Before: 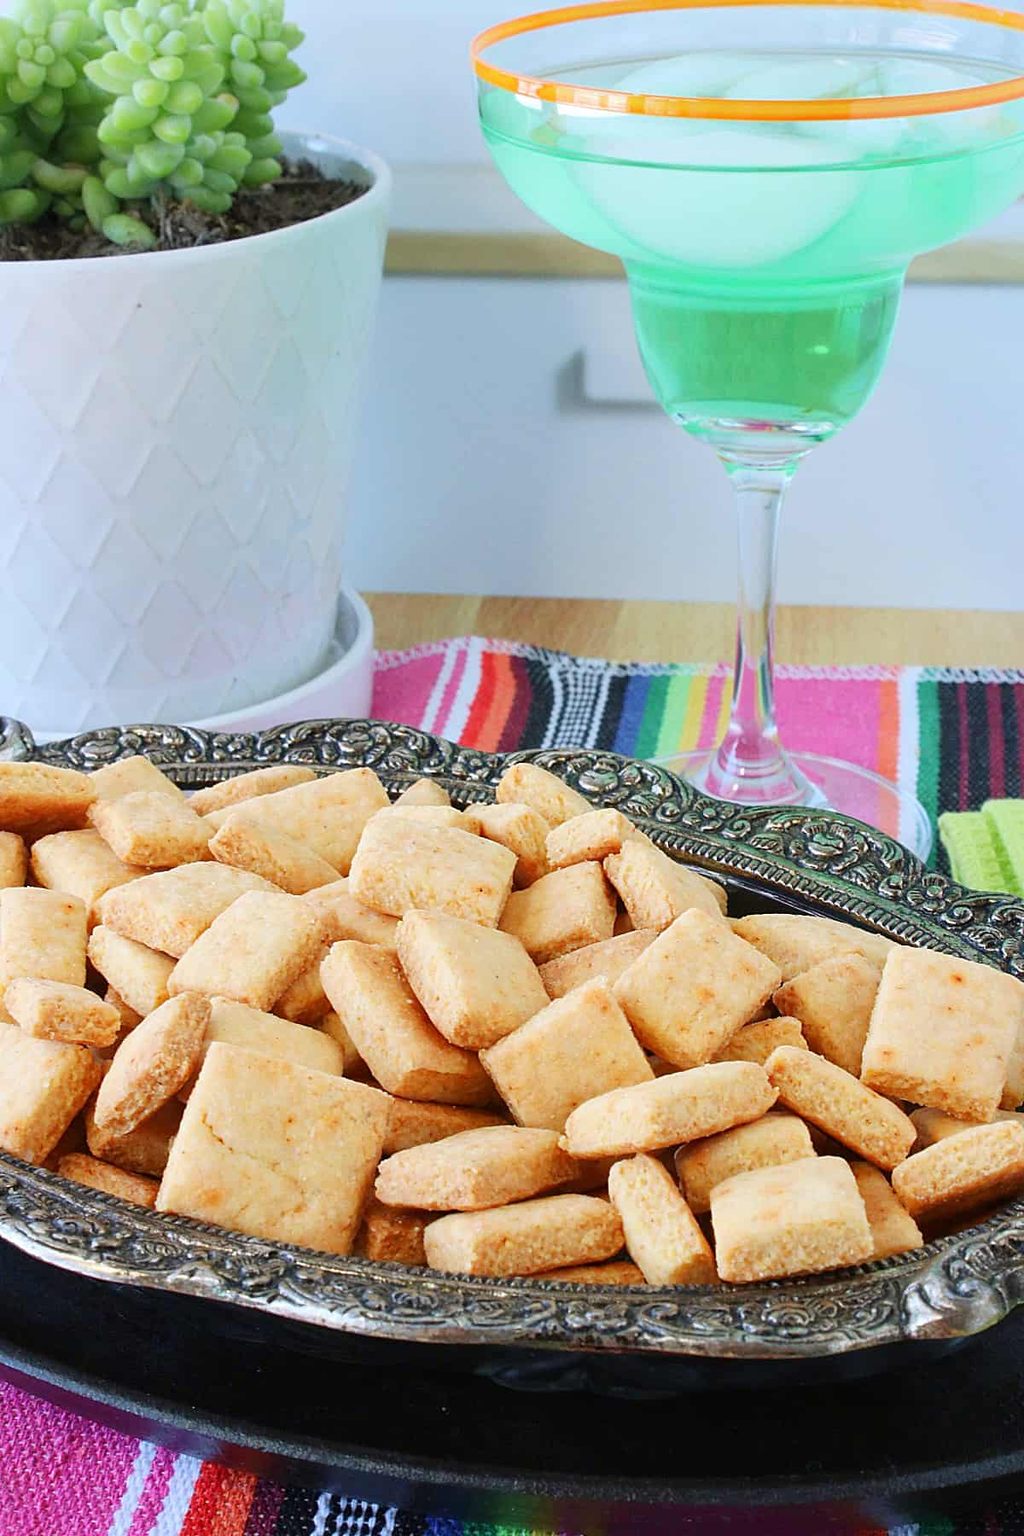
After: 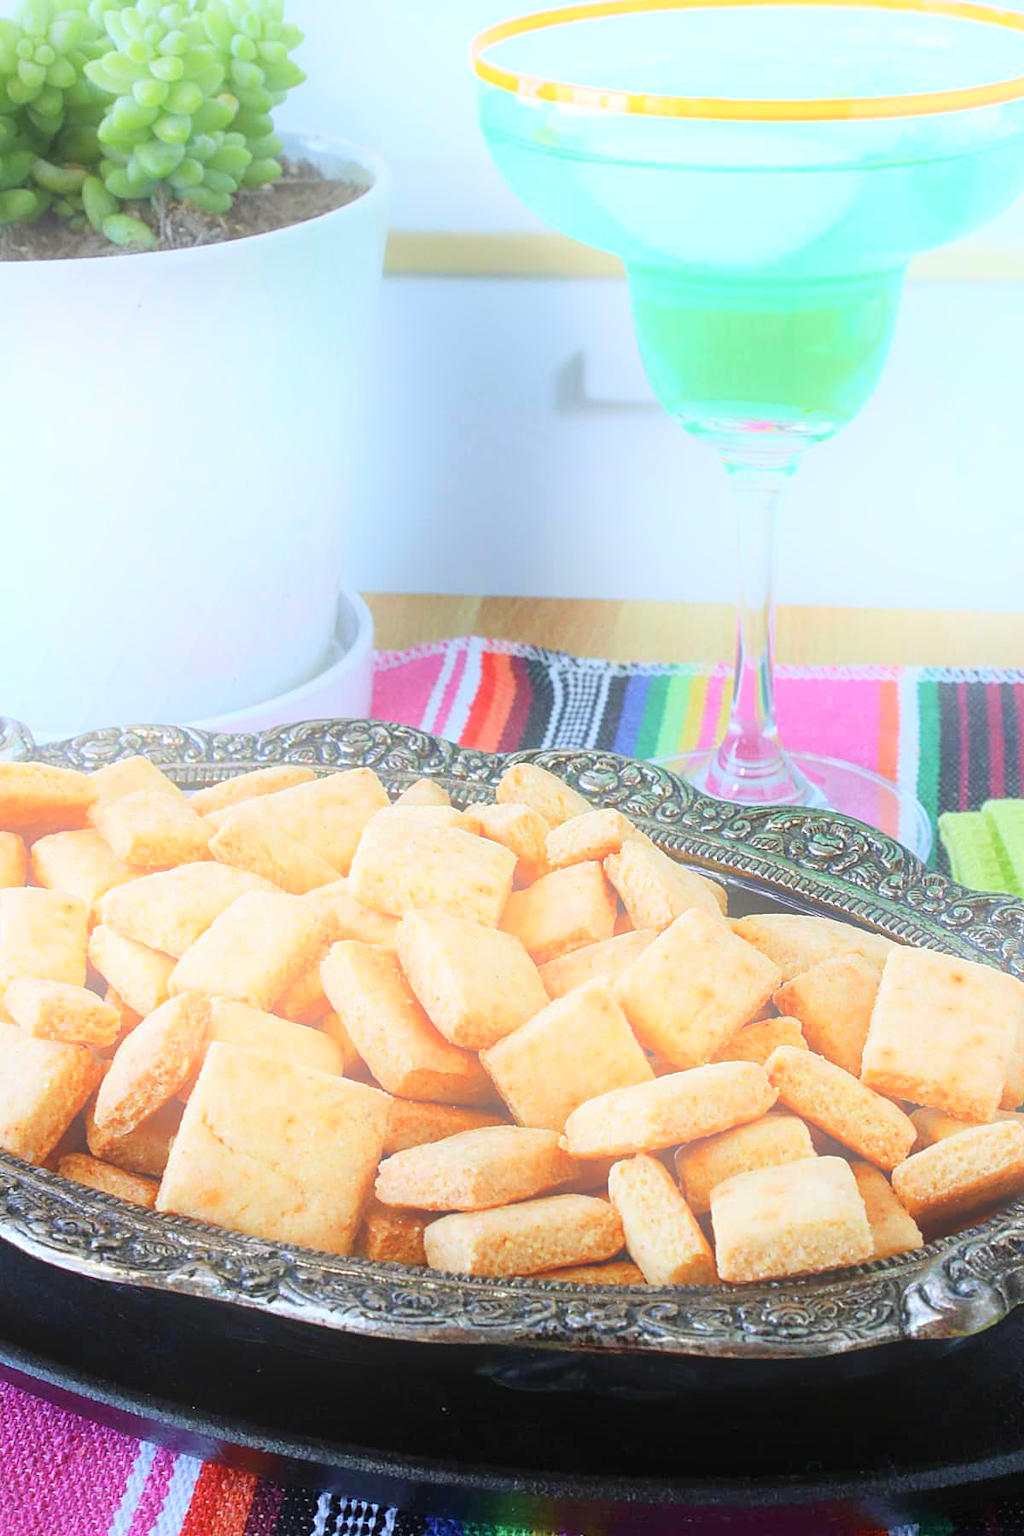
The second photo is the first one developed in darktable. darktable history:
bloom: threshold 82.5%, strength 16.25%
white balance: red 0.976, blue 1.04
exposure: compensate highlight preservation false
